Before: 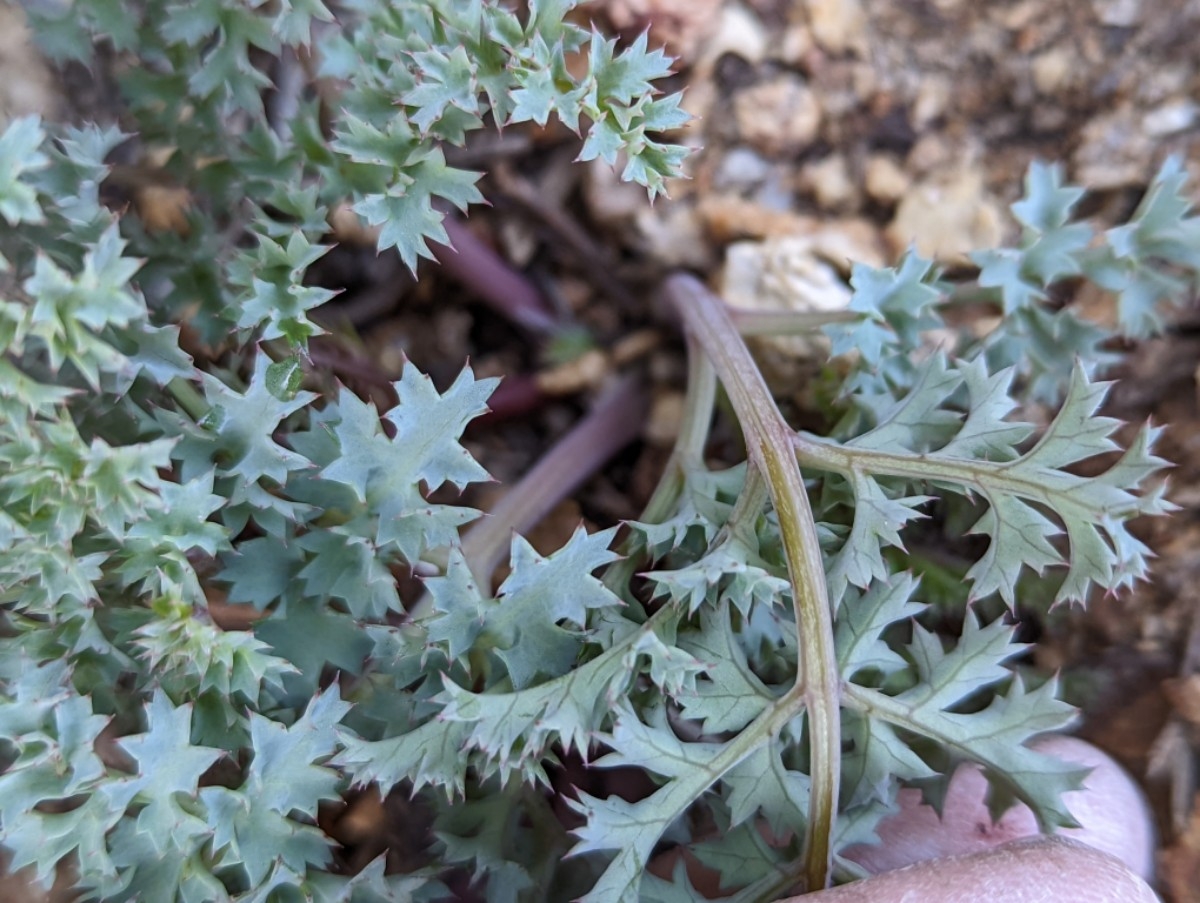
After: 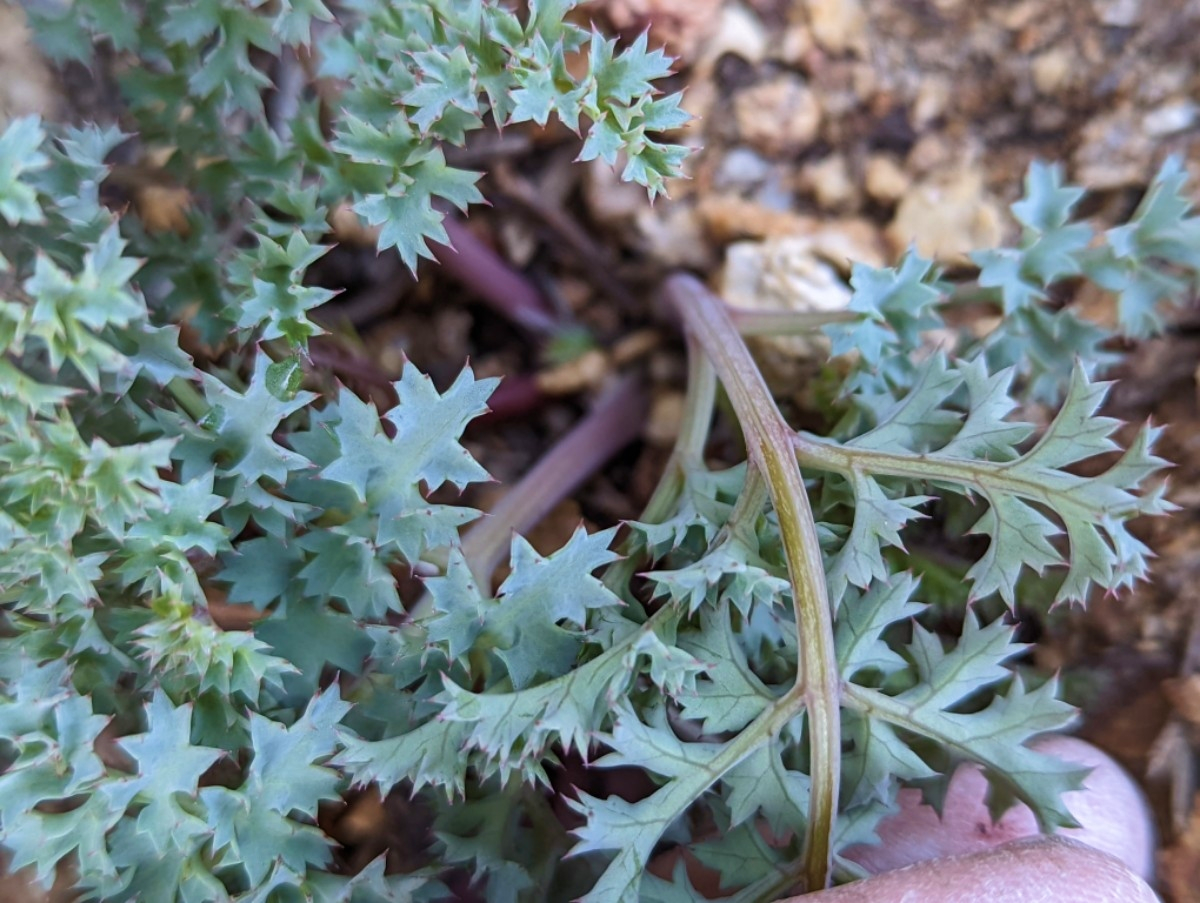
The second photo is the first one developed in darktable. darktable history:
exposure: black level correction 0, compensate highlight preservation false
velvia: on, module defaults
